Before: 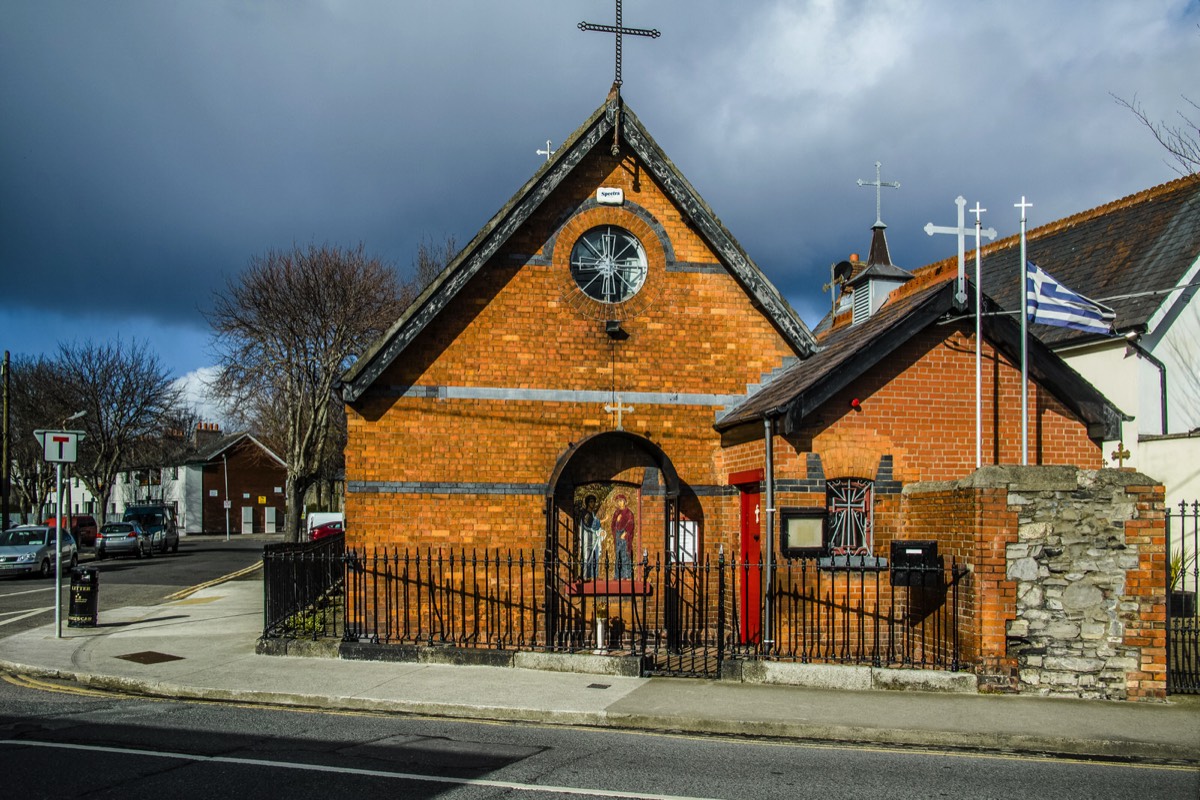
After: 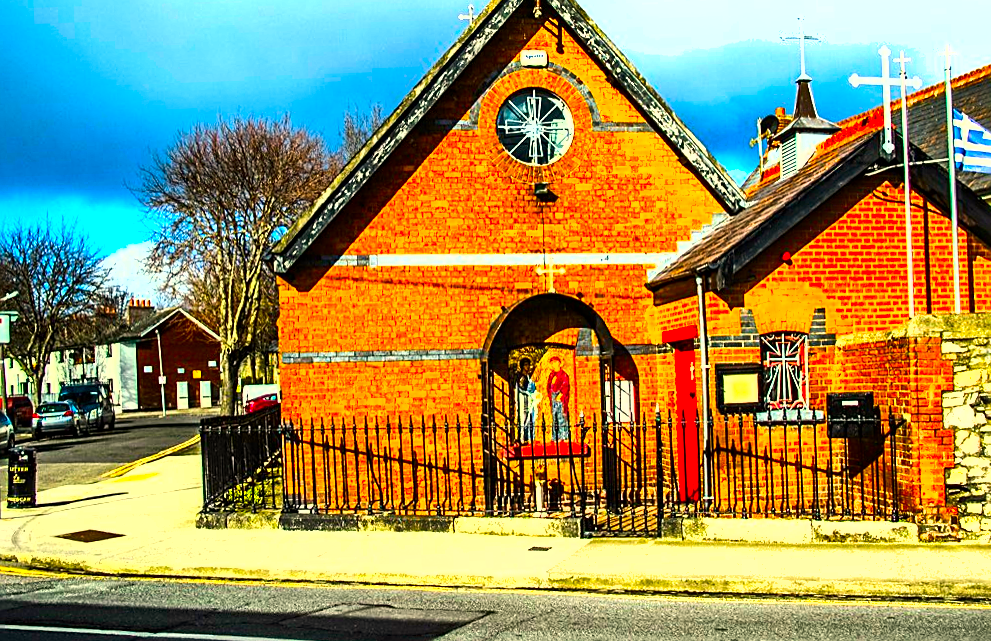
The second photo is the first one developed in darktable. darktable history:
color correction: highlights a* 1.59, highlights b* -1.7, saturation 2.48
rotate and perspective: rotation -2°, crop left 0.022, crop right 0.978, crop top 0.049, crop bottom 0.951
white balance: red 1.029, blue 0.92
tone equalizer: -8 EV -1.08 EV, -7 EV -1.01 EV, -6 EV -0.867 EV, -5 EV -0.578 EV, -3 EV 0.578 EV, -2 EV 0.867 EV, -1 EV 1.01 EV, +0 EV 1.08 EV, edges refinement/feathering 500, mask exposure compensation -1.57 EV, preserve details no
crop and rotate: left 4.842%, top 15.51%, right 10.668%
sharpen: on, module defaults
shadows and highlights: low approximation 0.01, soften with gaussian
exposure: exposure 0.6 EV, compensate highlight preservation false
